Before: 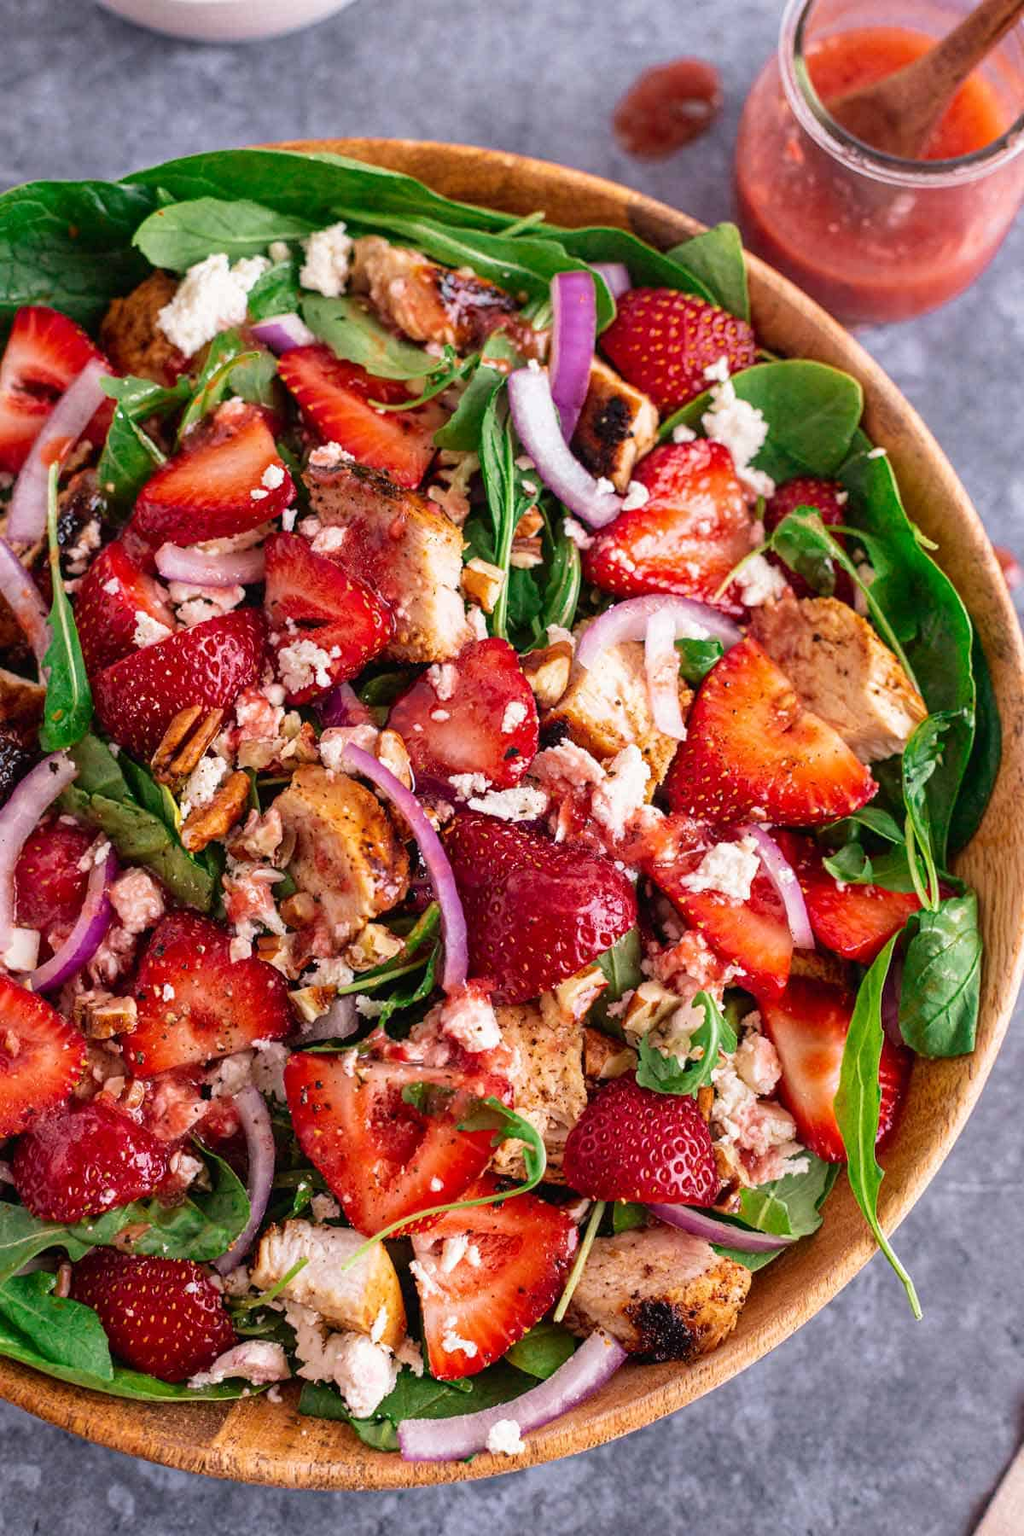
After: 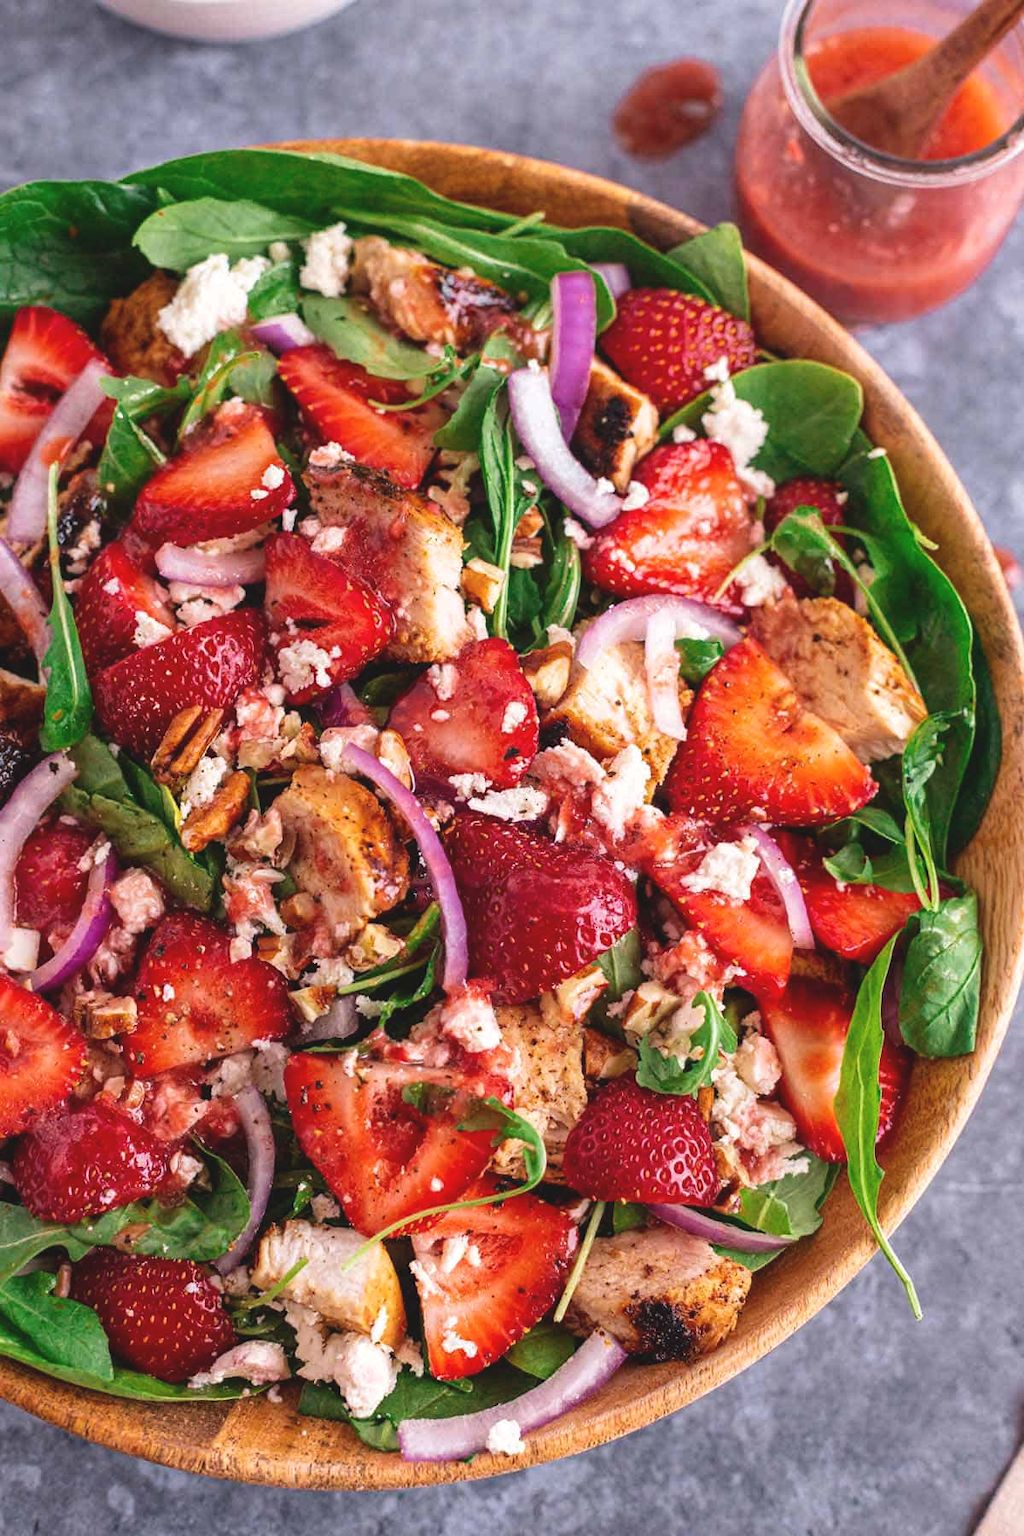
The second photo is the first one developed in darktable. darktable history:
exposure: black level correction -0.007, exposure 0.07 EV, compensate highlight preservation false
